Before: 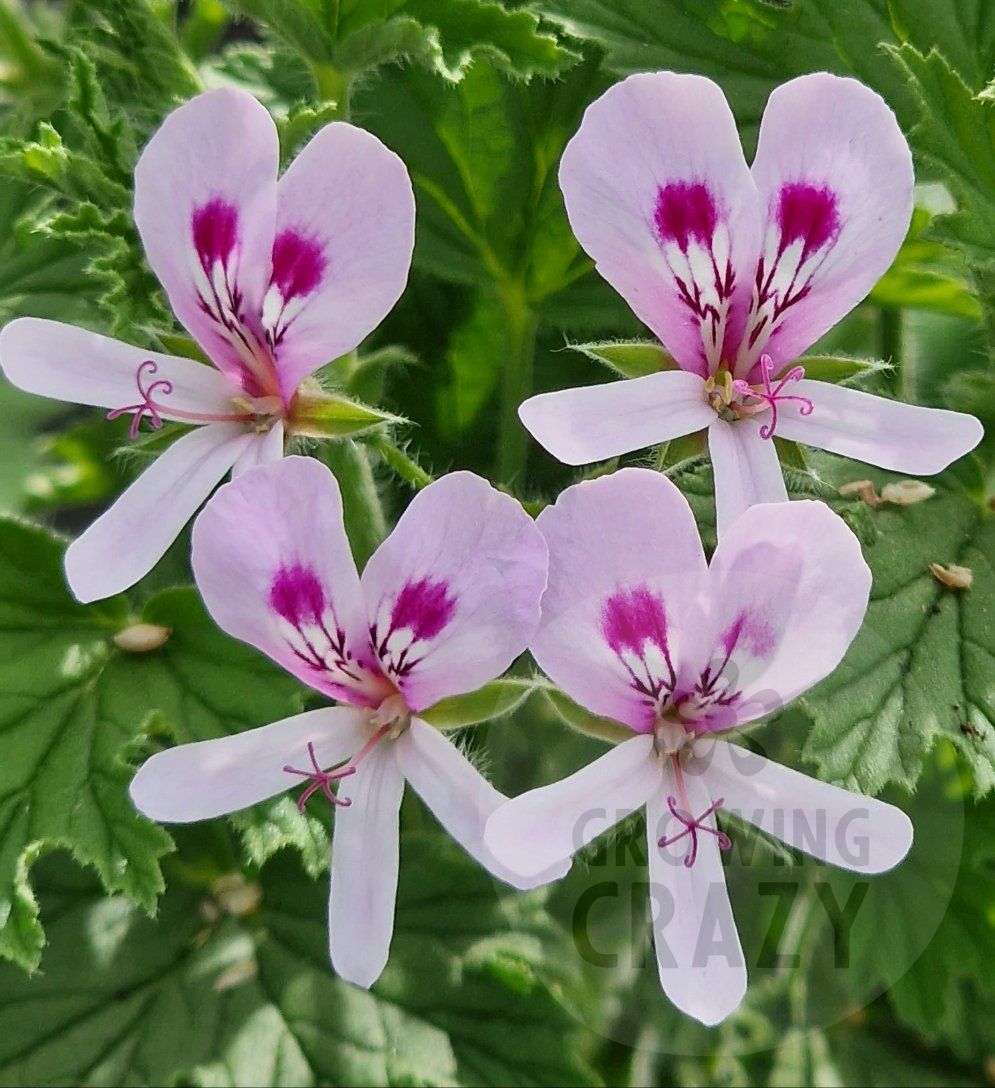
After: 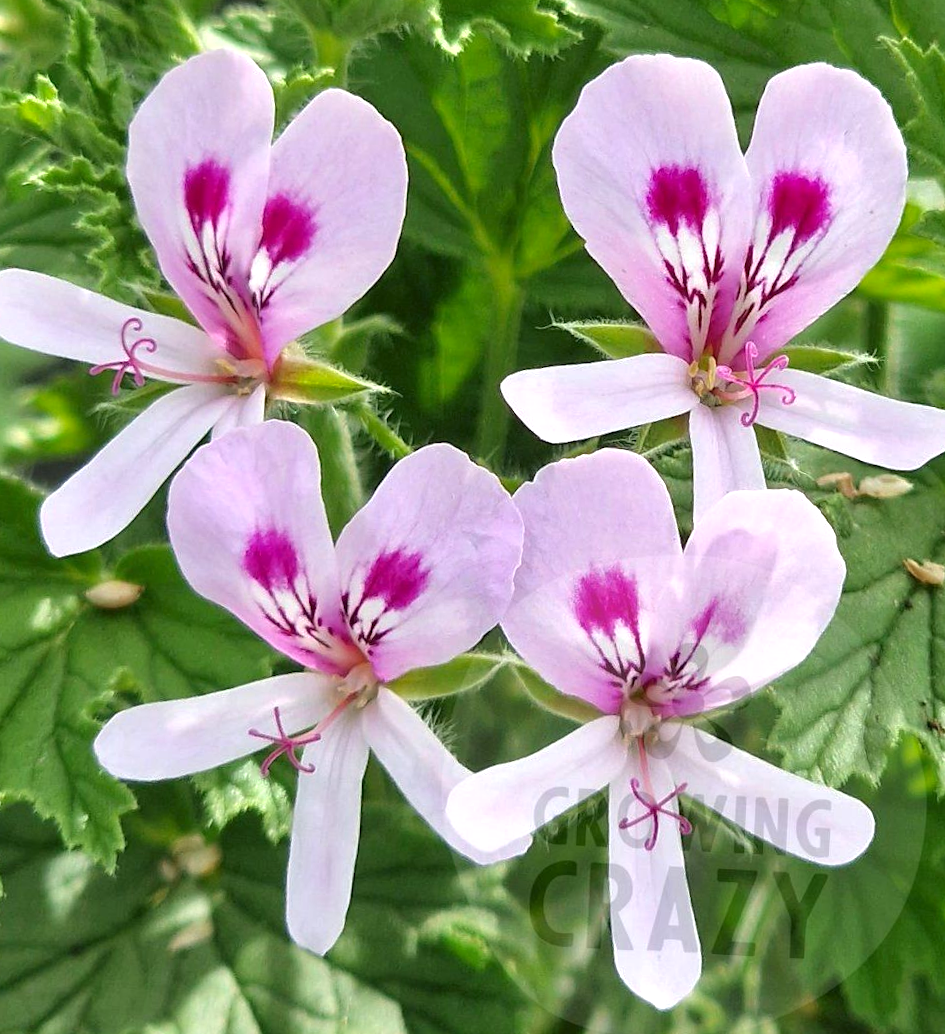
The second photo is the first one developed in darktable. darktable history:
shadows and highlights: shadows -20.57, white point adjustment -1.82, highlights -34.77
exposure: black level correction 0, exposure 0.697 EV, compensate highlight preservation false
crop and rotate: angle -2.8°
